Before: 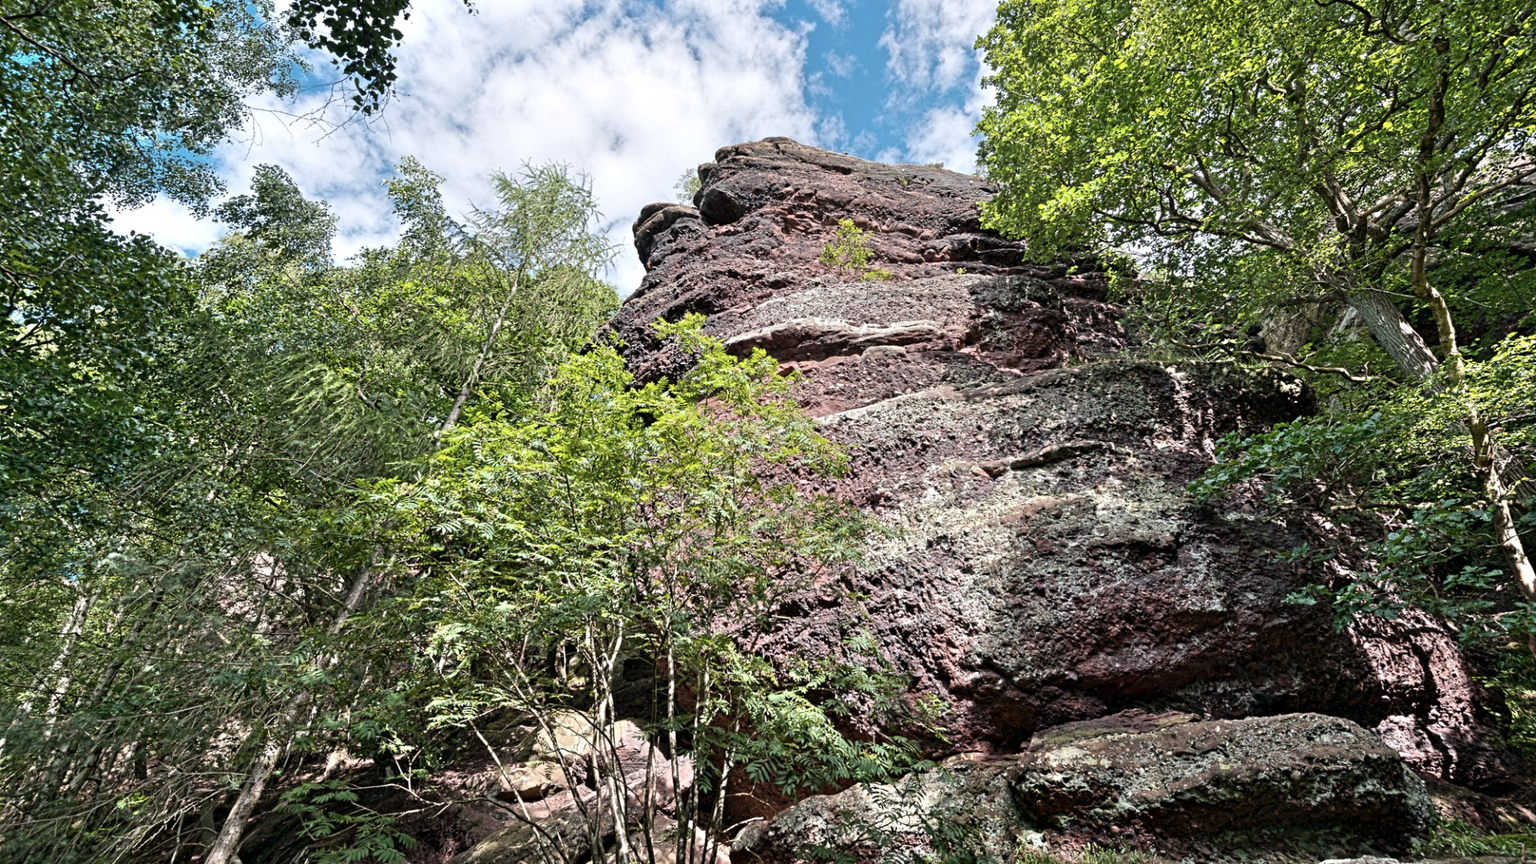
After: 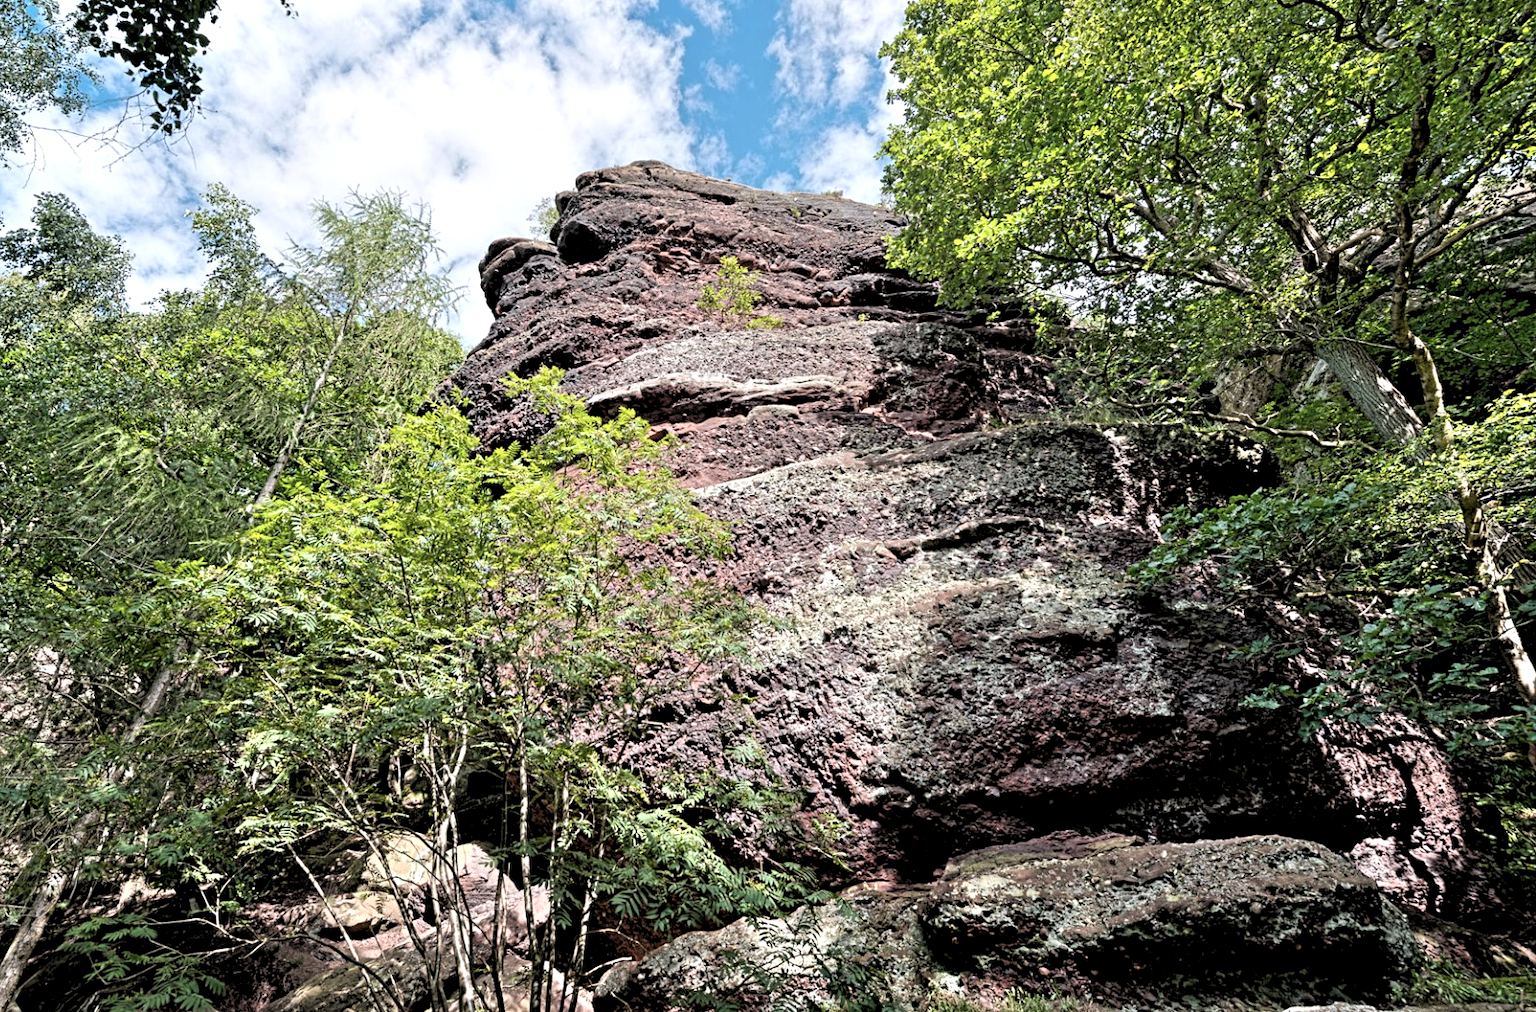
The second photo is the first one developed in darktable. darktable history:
crop and rotate: left 14.584%
rgb levels: levels [[0.013, 0.434, 0.89], [0, 0.5, 1], [0, 0.5, 1]]
exposure: compensate highlight preservation false
